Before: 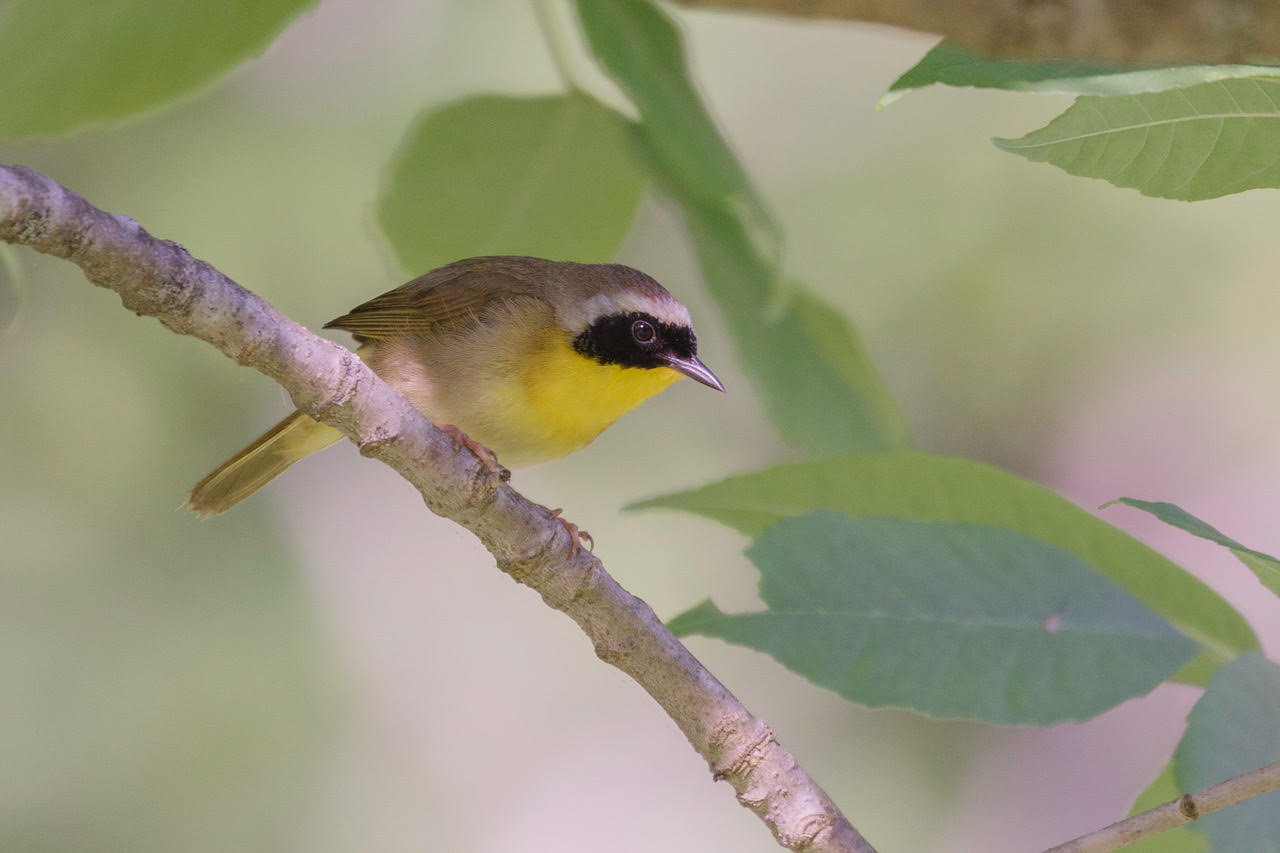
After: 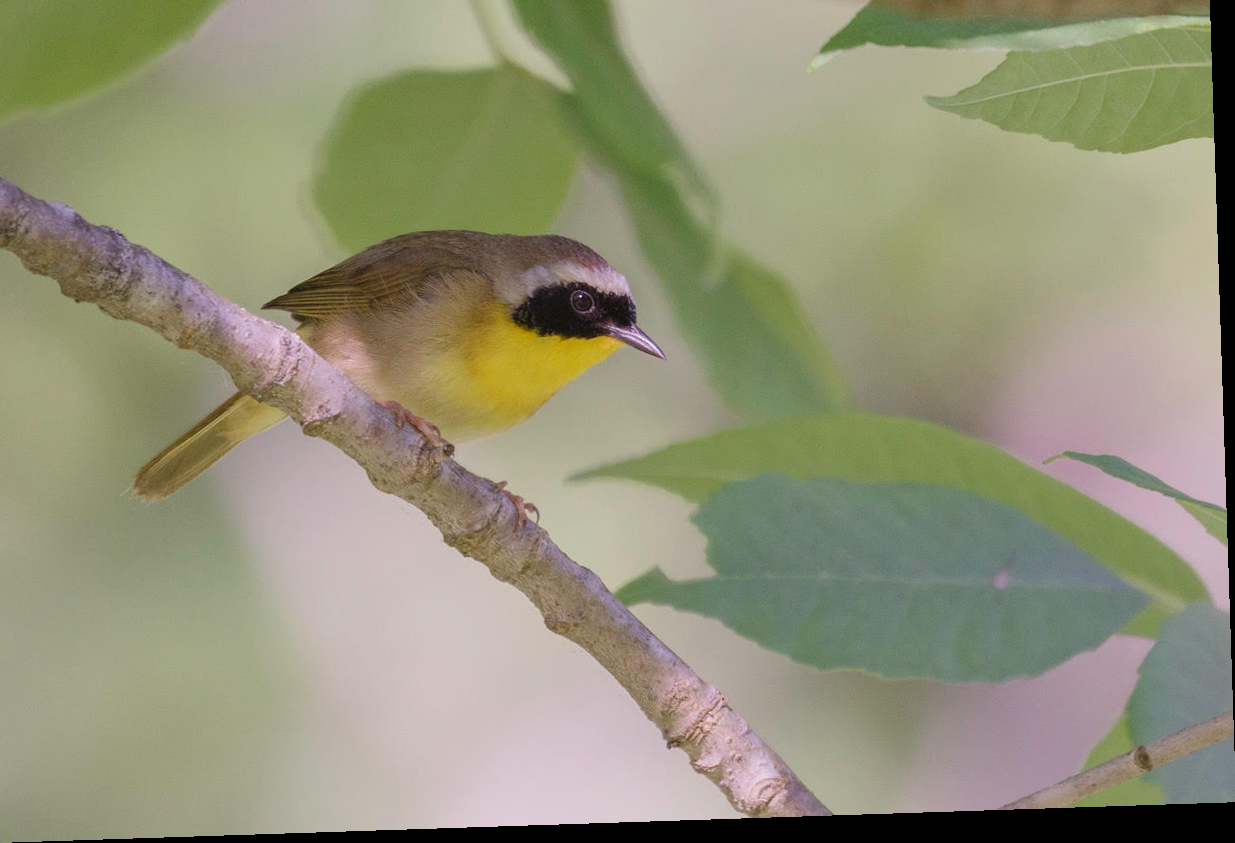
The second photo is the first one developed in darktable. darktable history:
crop and rotate: angle 1.89°, left 5.517%, top 5.693%
